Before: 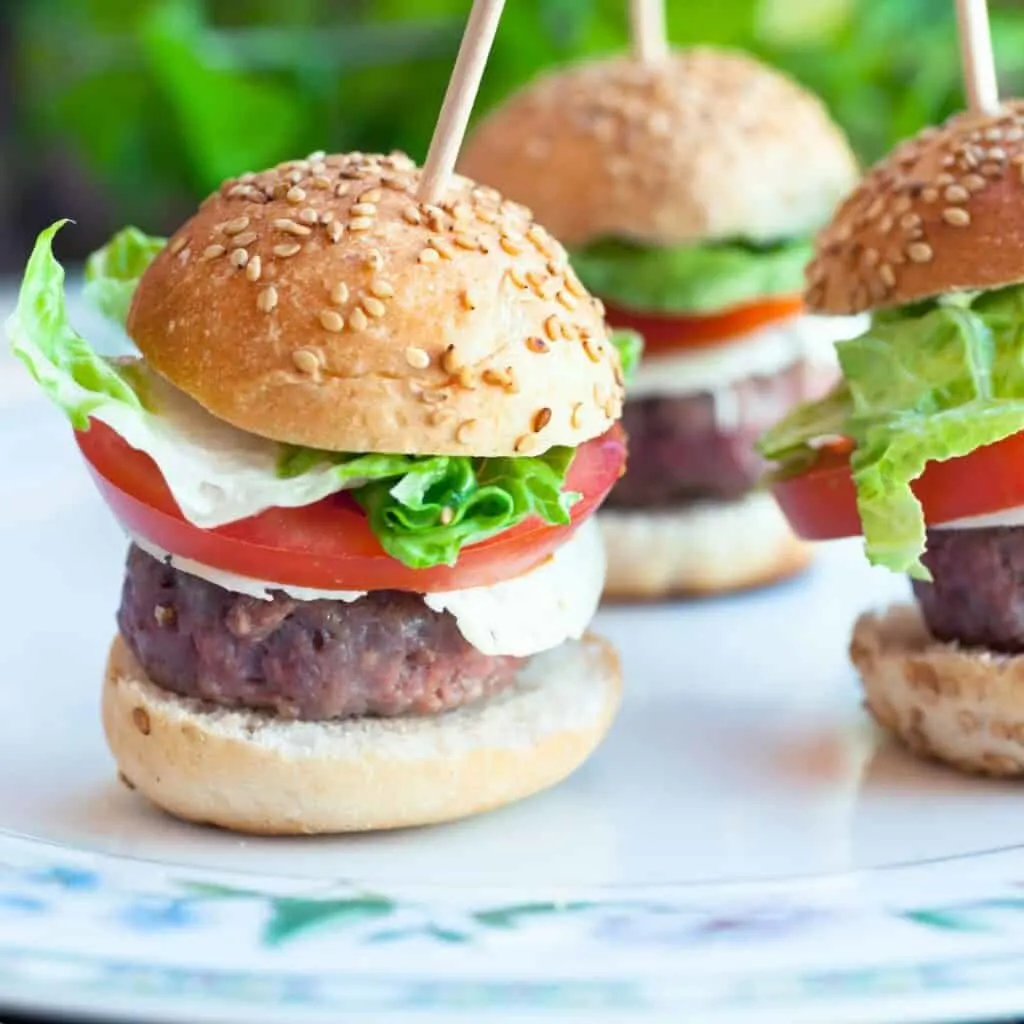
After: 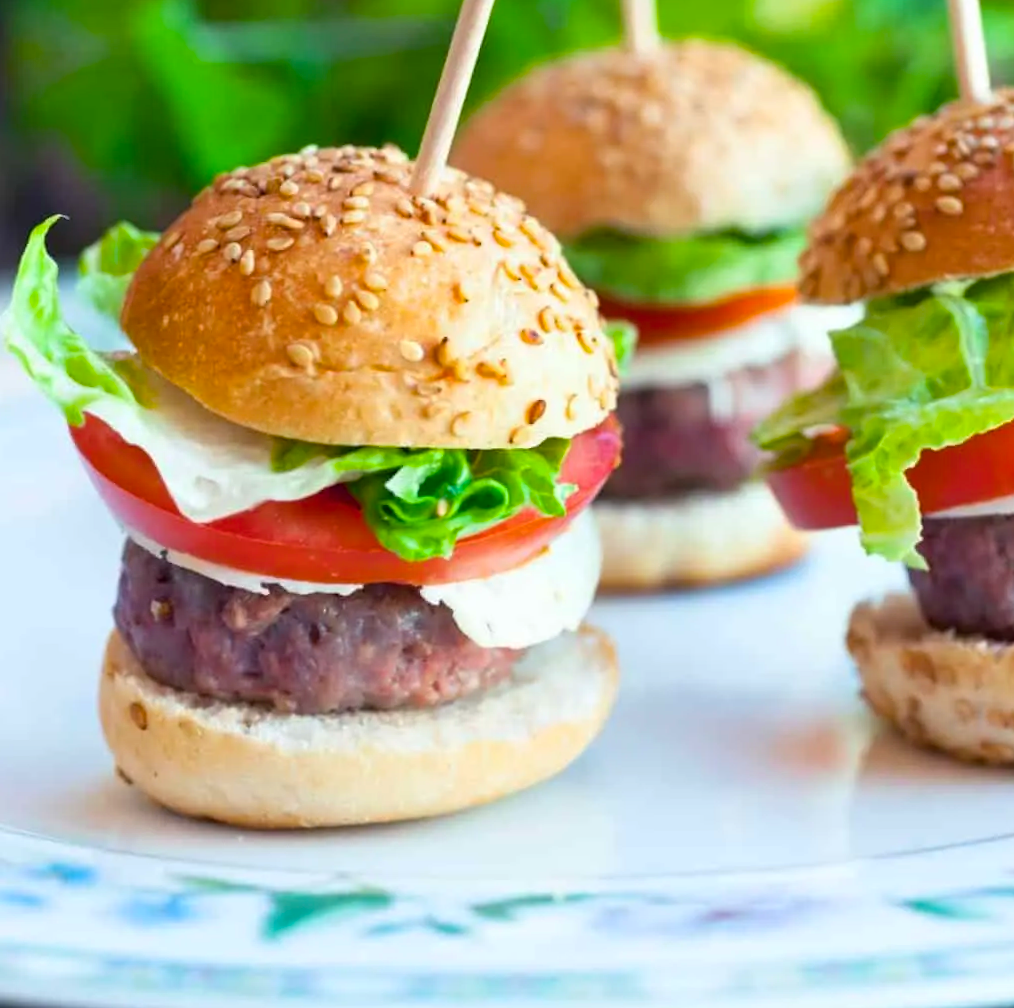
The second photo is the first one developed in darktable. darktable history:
rotate and perspective: rotation -0.45°, automatic cropping original format, crop left 0.008, crop right 0.992, crop top 0.012, crop bottom 0.988
color balance rgb: perceptual saturation grading › global saturation 20%, global vibrance 20%
